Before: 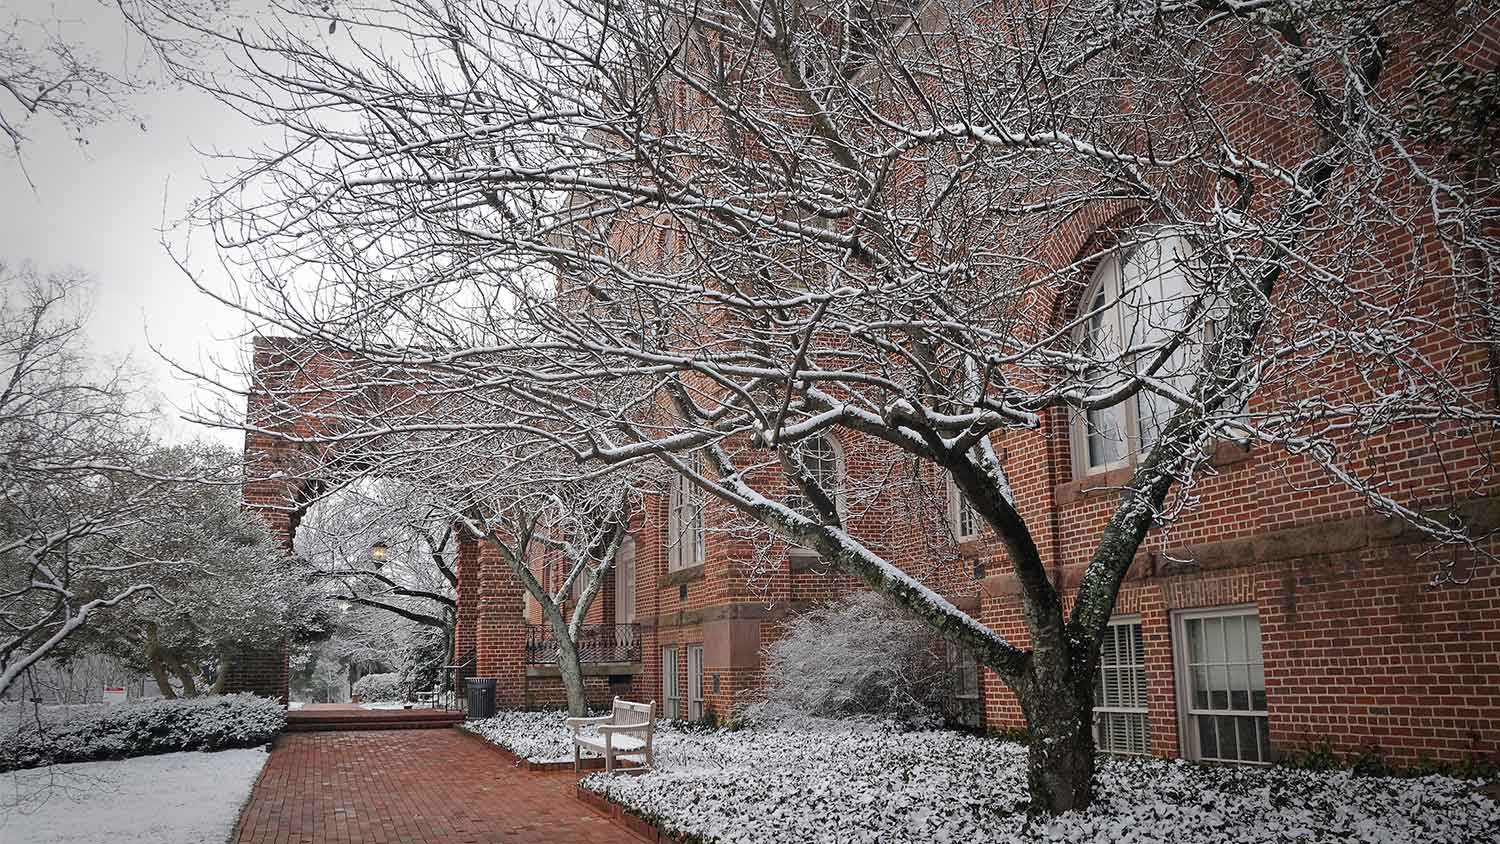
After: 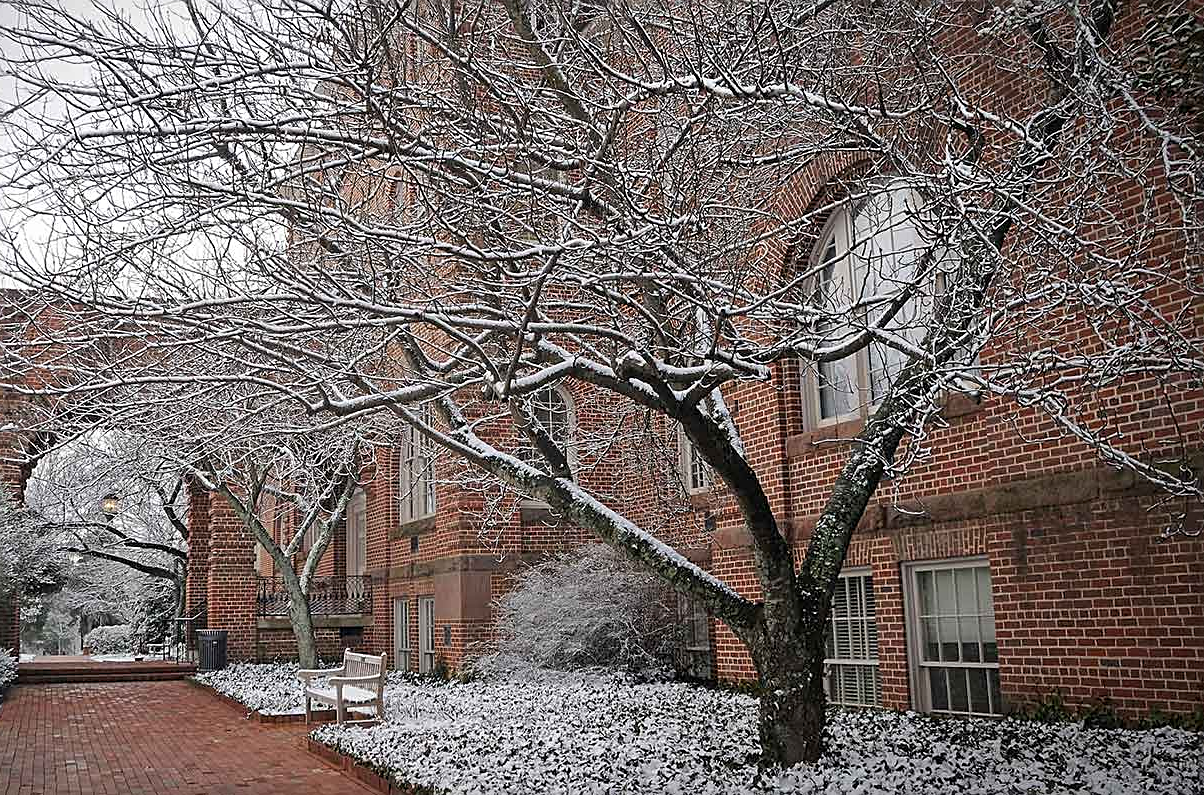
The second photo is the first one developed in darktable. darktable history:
white balance: emerald 1
sharpen: on, module defaults
color balance: output saturation 98.5%
crop and rotate: left 17.959%, top 5.771%, right 1.742%
tone equalizer: on, module defaults
